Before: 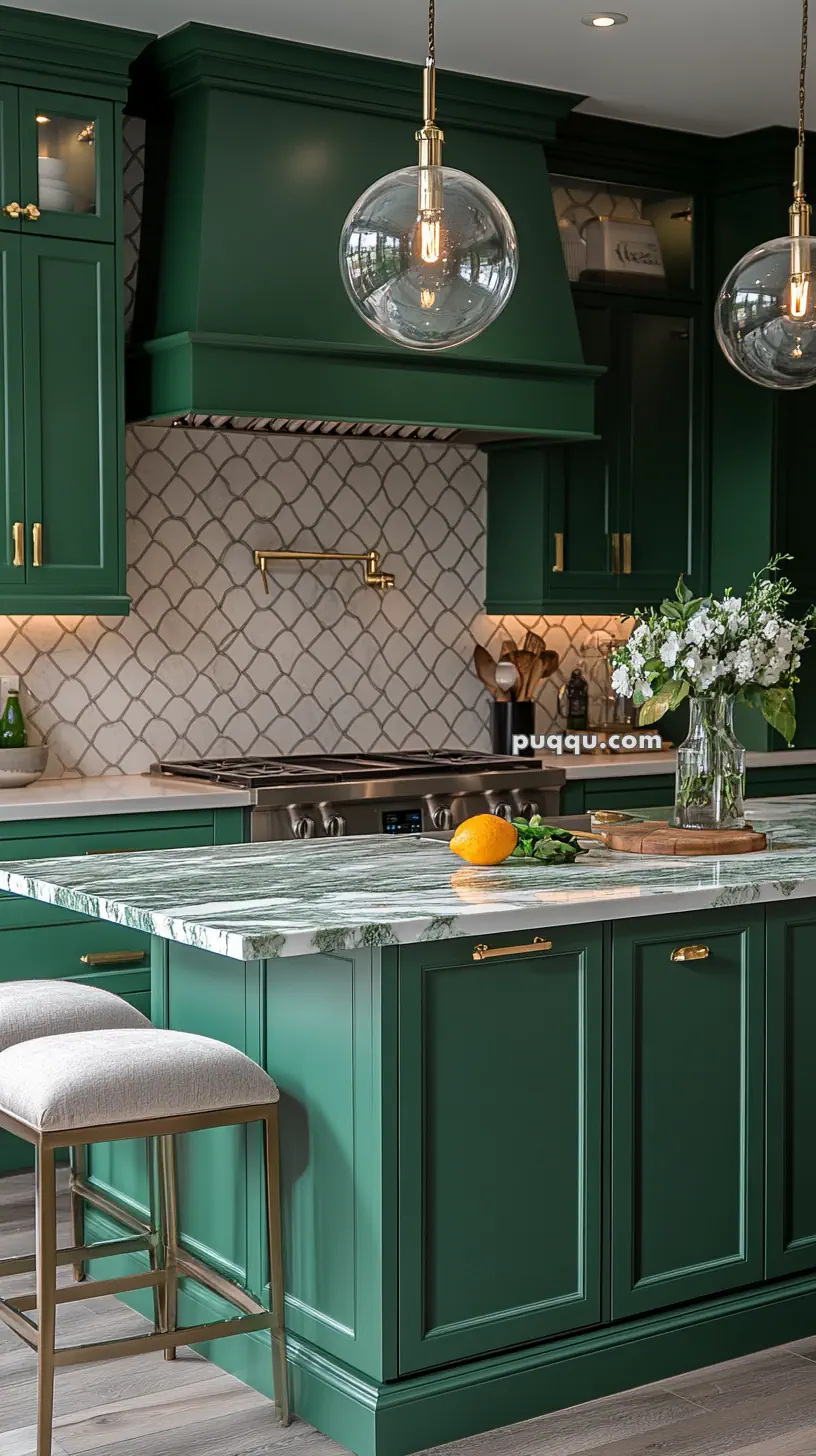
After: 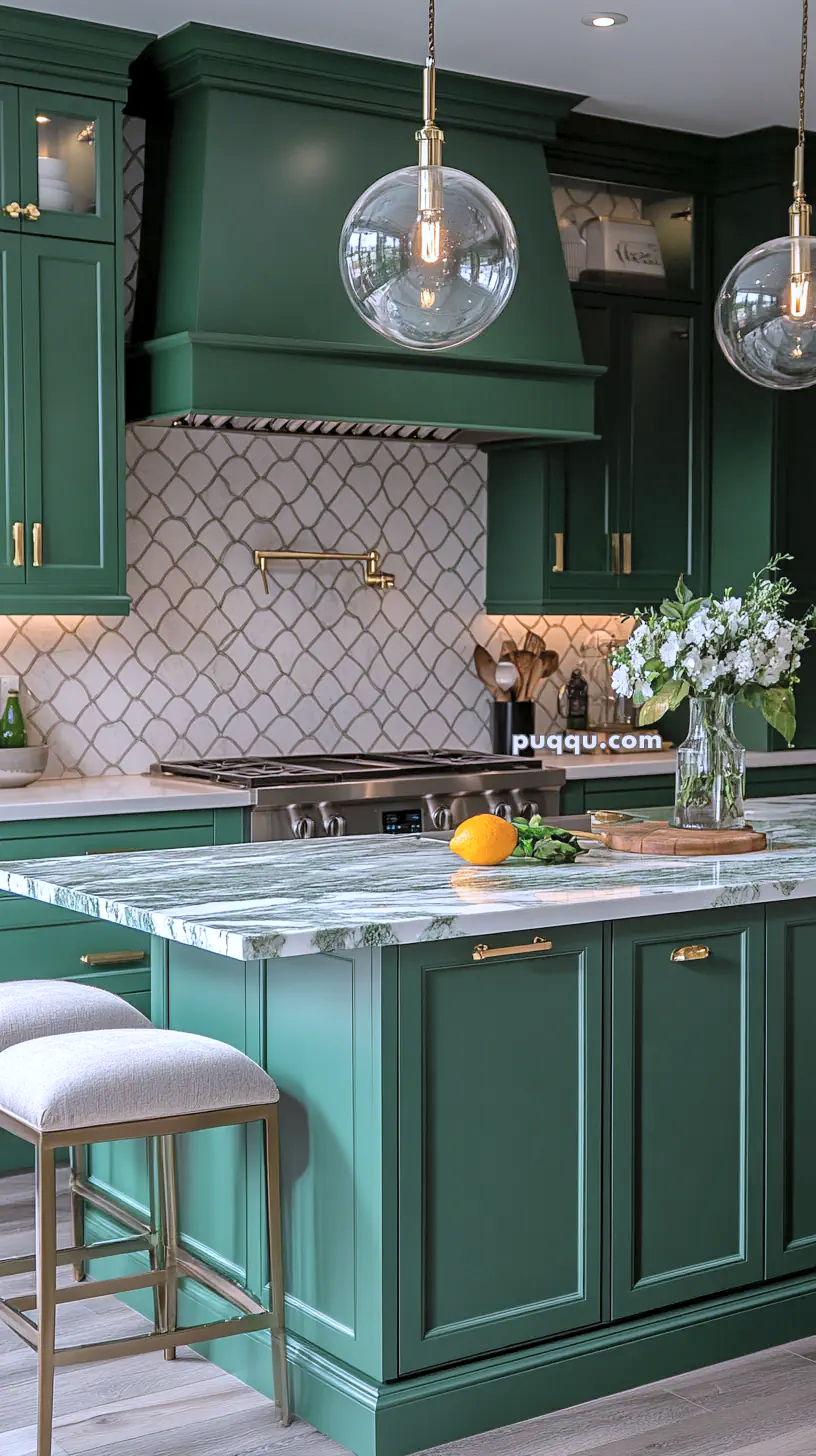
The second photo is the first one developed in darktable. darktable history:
local contrast: mode bilateral grid, contrast 20, coarseness 50, detail 120%, midtone range 0.2
contrast brightness saturation: brightness 0.15
white balance: red 0.967, blue 1.119, emerald 0.756
